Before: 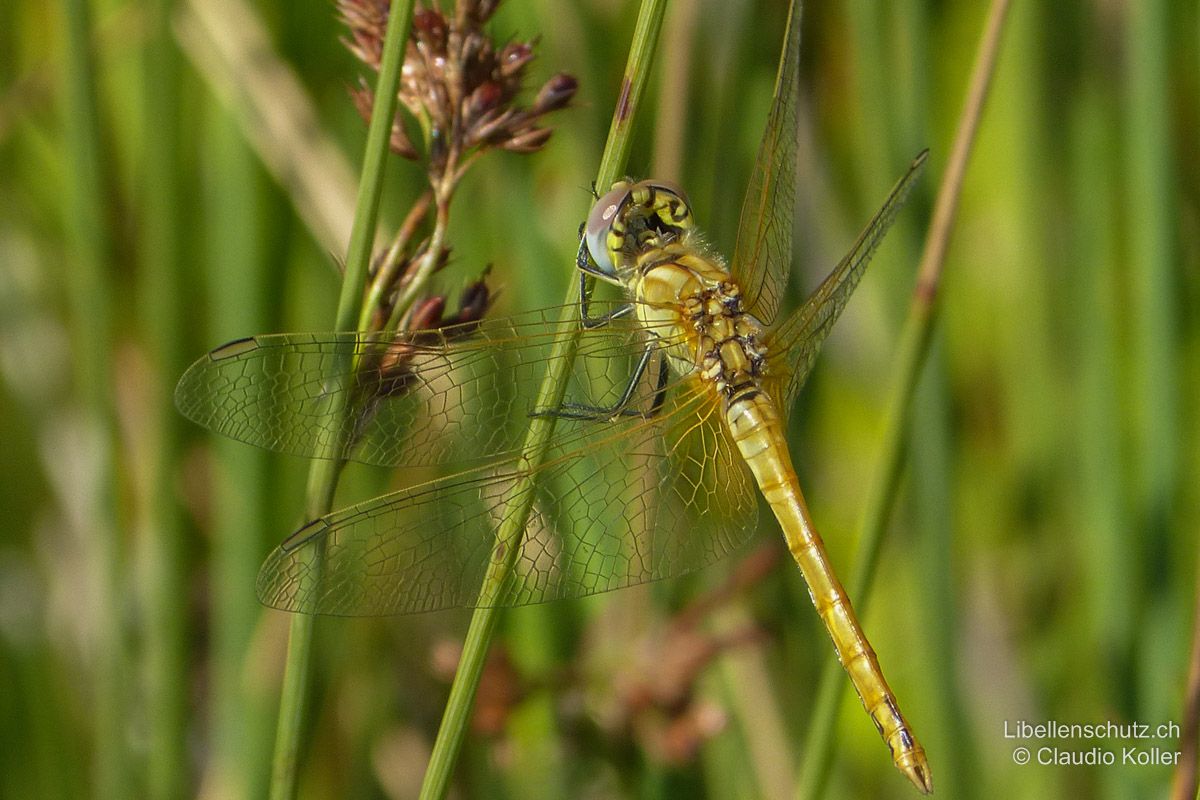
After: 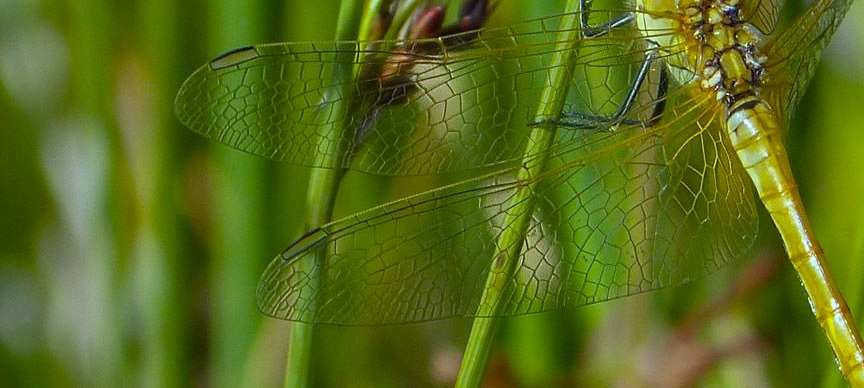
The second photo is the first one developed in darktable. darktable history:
color balance rgb: perceptual saturation grading › global saturation 30%, global vibrance 10%
crop: top 36.498%, right 27.964%, bottom 14.995%
sharpen: amount 0.2
white balance: red 0.871, blue 1.249
contrast equalizer: y [[0.518, 0.517, 0.501, 0.5, 0.5, 0.5], [0.5 ×6], [0.5 ×6], [0 ×6], [0 ×6]]
